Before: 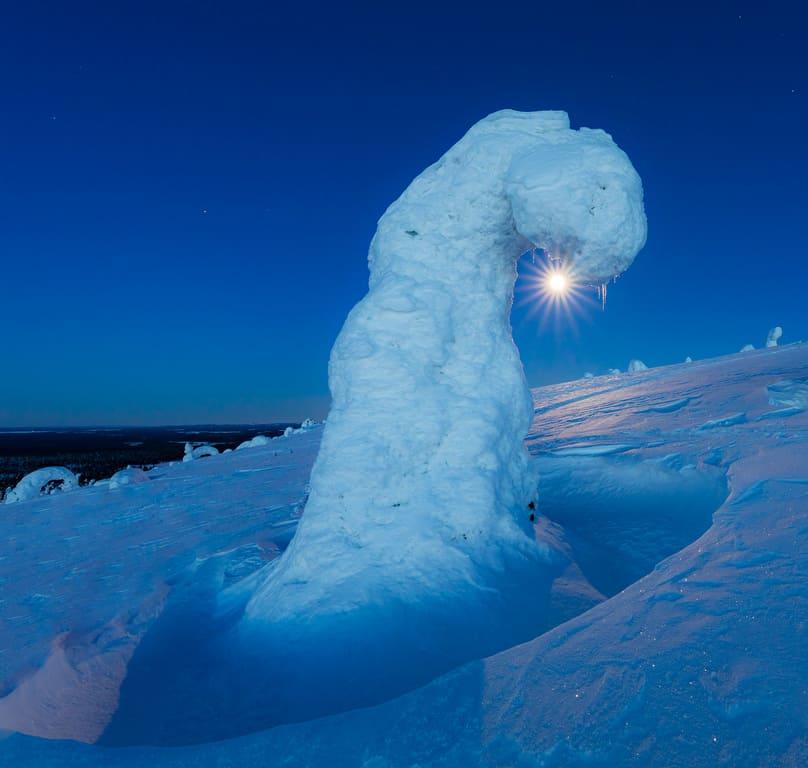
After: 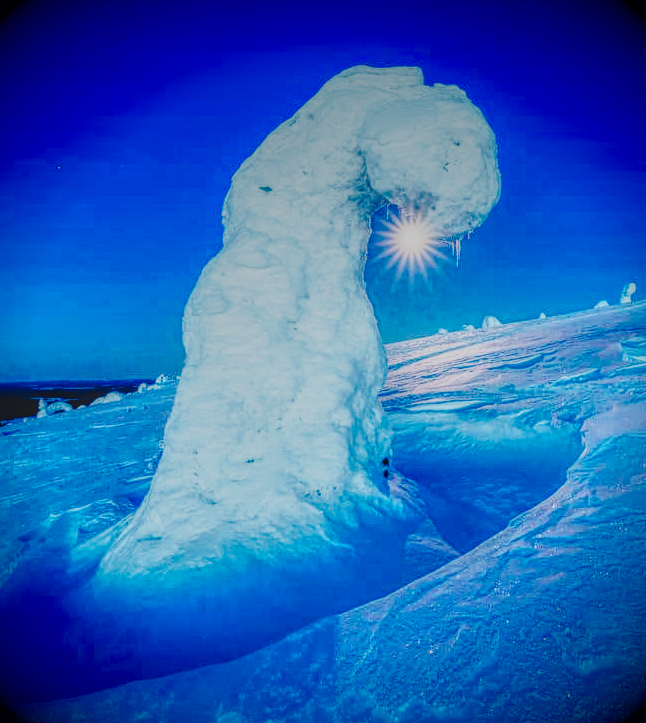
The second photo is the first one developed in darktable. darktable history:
tone curve: curves: ch0 [(0, 0) (0.048, 0.024) (0.099, 0.082) (0.227, 0.255) (0.407, 0.482) (0.543, 0.634) (0.719, 0.77) (0.837, 0.843) (1, 0.906)]; ch1 [(0, 0) (0.3, 0.268) (0.404, 0.374) (0.475, 0.463) (0.501, 0.499) (0.514, 0.502) (0.551, 0.541) (0.643, 0.648) (0.682, 0.674) (0.802, 0.812) (1, 1)]; ch2 [(0, 0) (0.259, 0.207) (0.323, 0.311) (0.364, 0.368) (0.442, 0.461) (0.498, 0.498) (0.531, 0.528) (0.581, 0.602) (0.629, 0.659) (0.768, 0.728) (1, 1)], preserve colors none
local contrast: highlights 20%, shadows 30%, detail 199%, midtone range 0.2
contrast brightness saturation: contrast 0.129, brightness -0.063, saturation 0.162
base curve: curves: ch0 [(0, 0) (0.032, 0.025) (0.121, 0.166) (0.206, 0.329) (0.605, 0.79) (1, 1)], exposure shift 0.01, preserve colors none
crop and rotate: left 18.193%, top 5.733%, right 1.734%
vignetting: brightness -0.998, saturation 0.493
